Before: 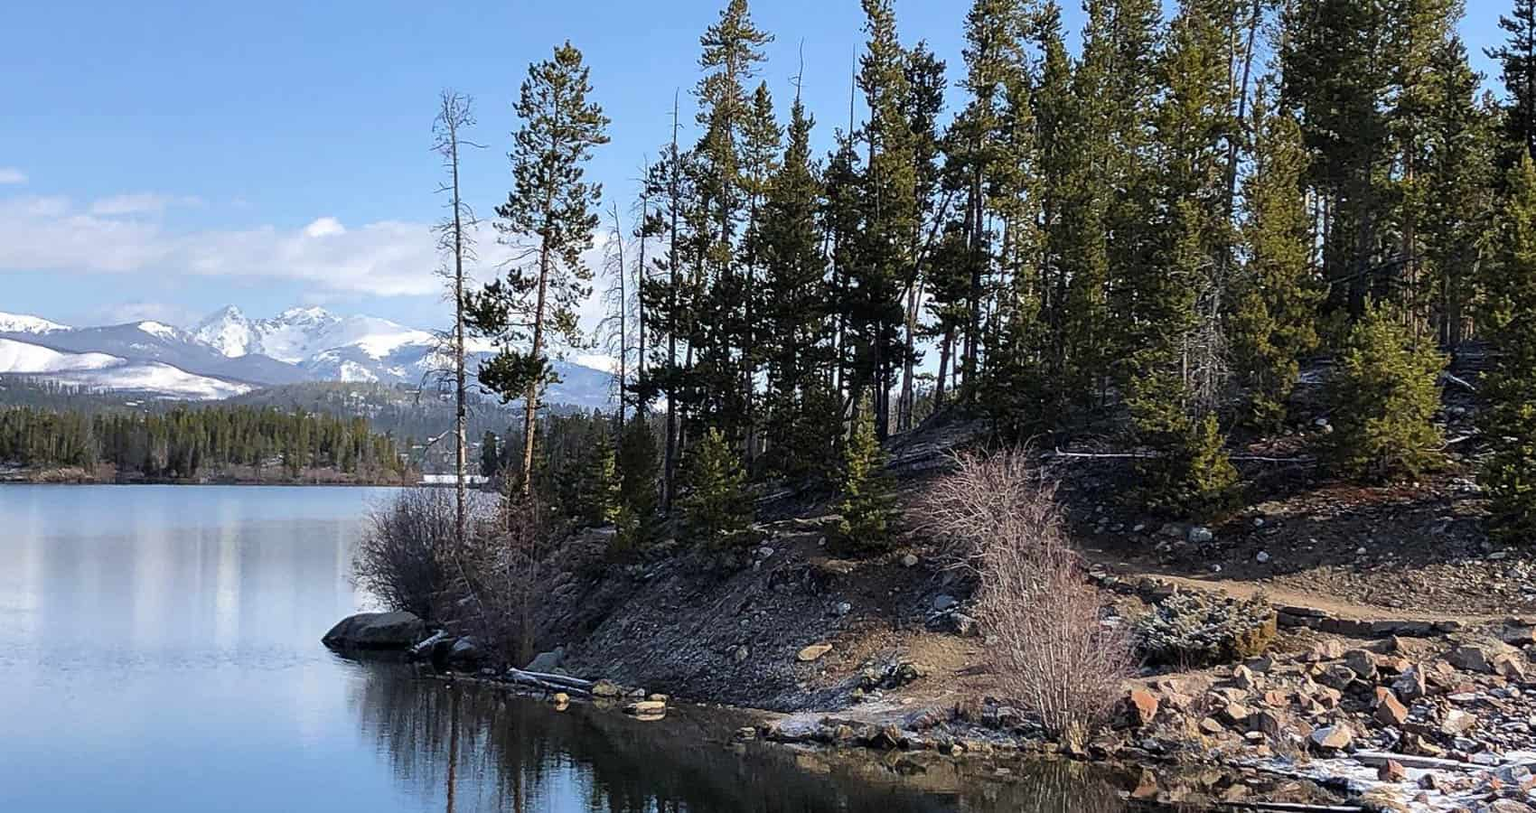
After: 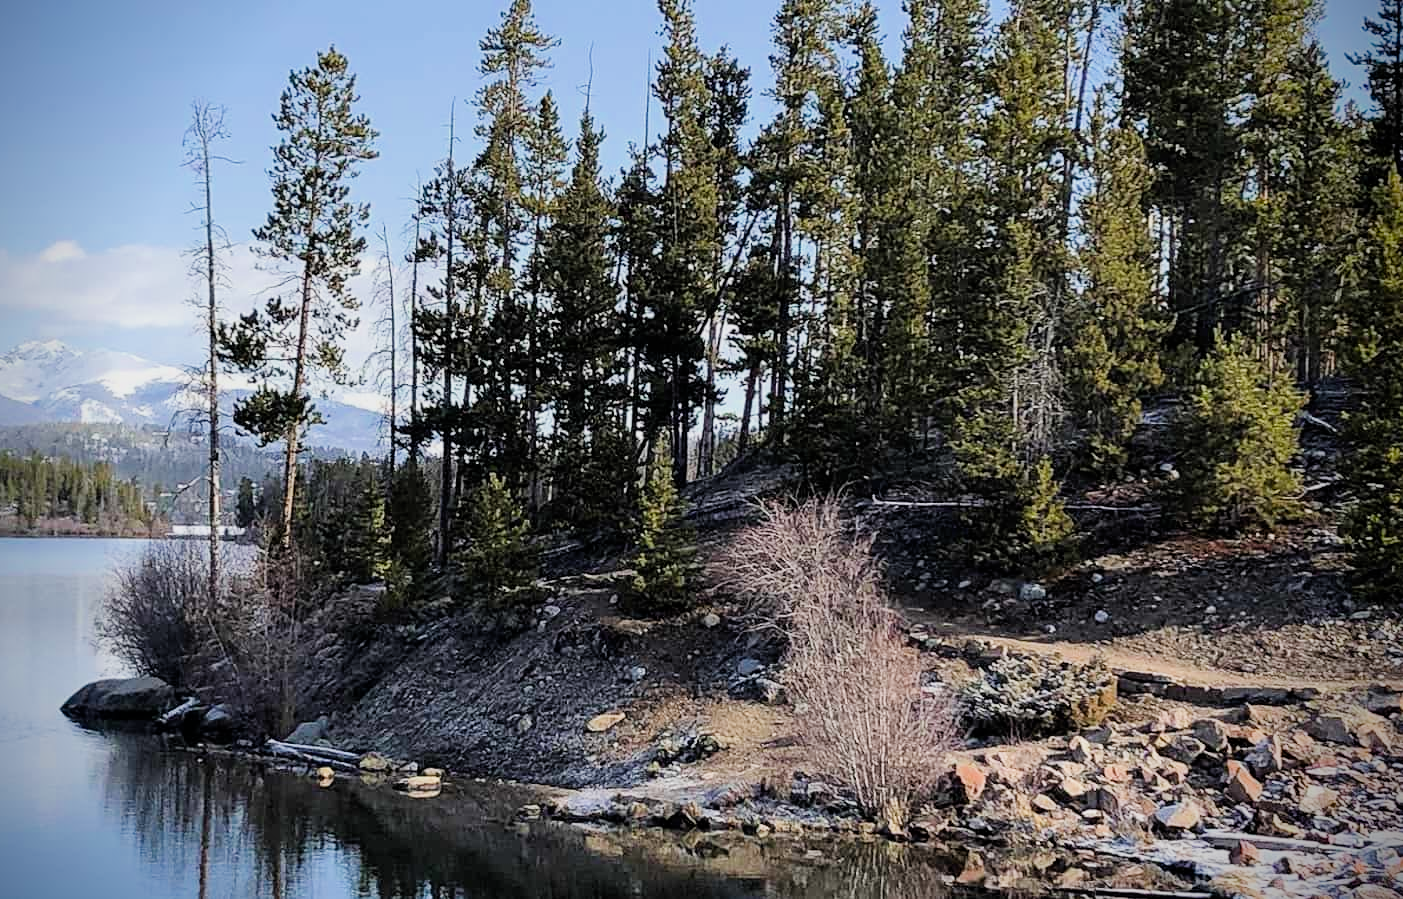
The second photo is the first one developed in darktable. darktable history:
filmic rgb: black relative exposure -7.65 EV, white relative exposure 4.56 EV, hardness 3.61, contrast 1.054
exposure: black level correction 0, exposure 0.696 EV, compensate exposure bias true, compensate highlight preservation false
vignetting: fall-off radius 62.94%, brightness -0.983, saturation 0.491, center (-0.033, -0.049), unbound false
crop: left 17.449%, bottom 0.039%
